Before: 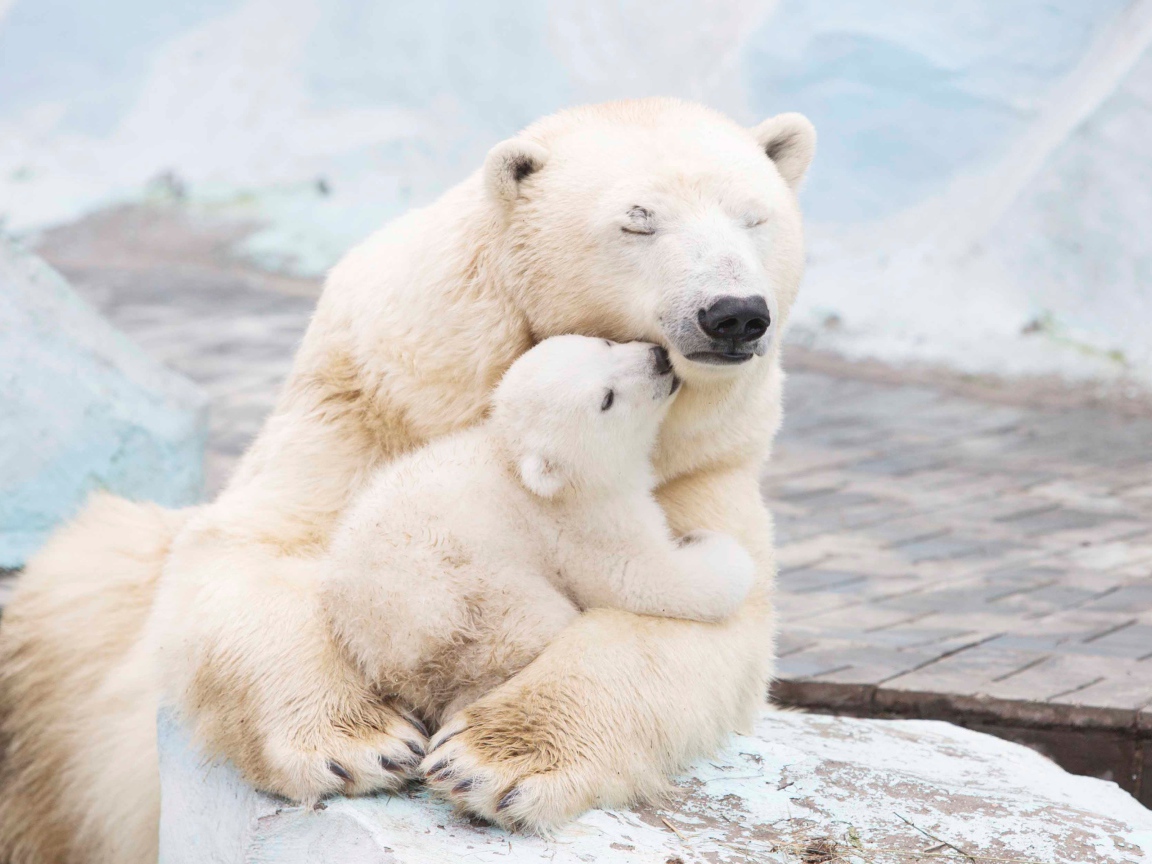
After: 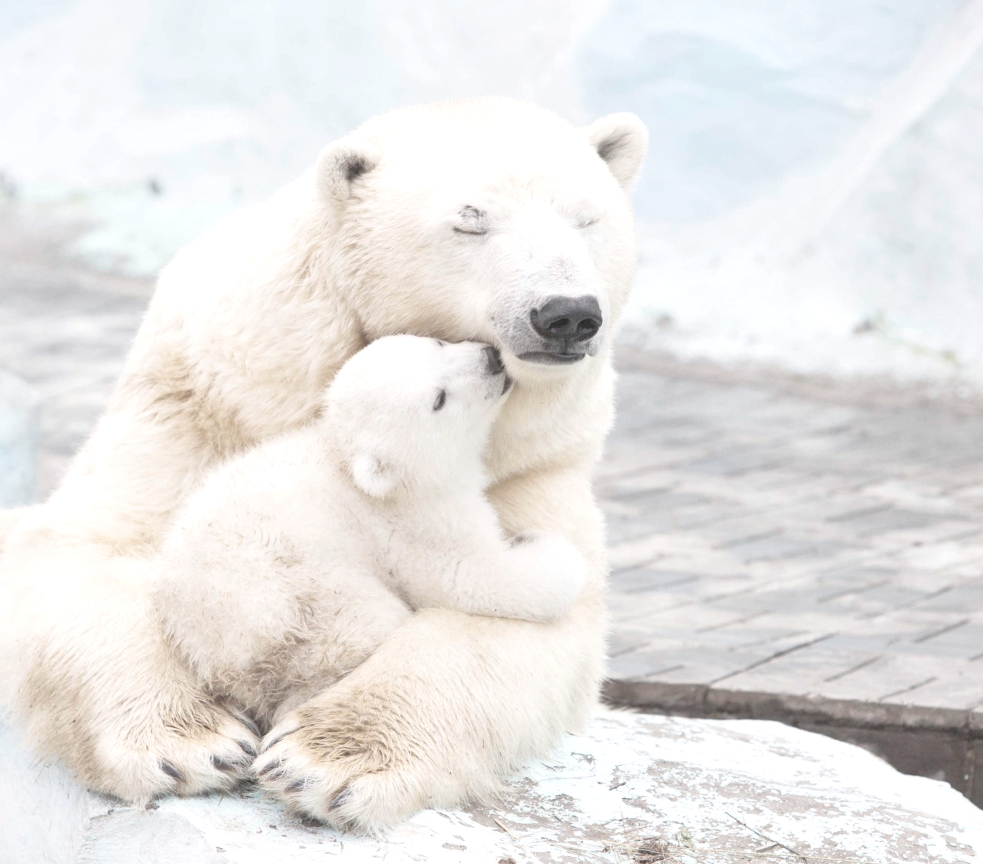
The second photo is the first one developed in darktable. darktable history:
exposure: black level correction 0, exposure 0.5 EV, compensate exposure bias true, compensate highlight preservation false
crop and rotate: left 14.584%
contrast brightness saturation: brightness 0.18, saturation -0.5
local contrast: mode bilateral grid, contrast 20, coarseness 50, detail 120%, midtone range 0.2
color balance rgb: contrast -10%
